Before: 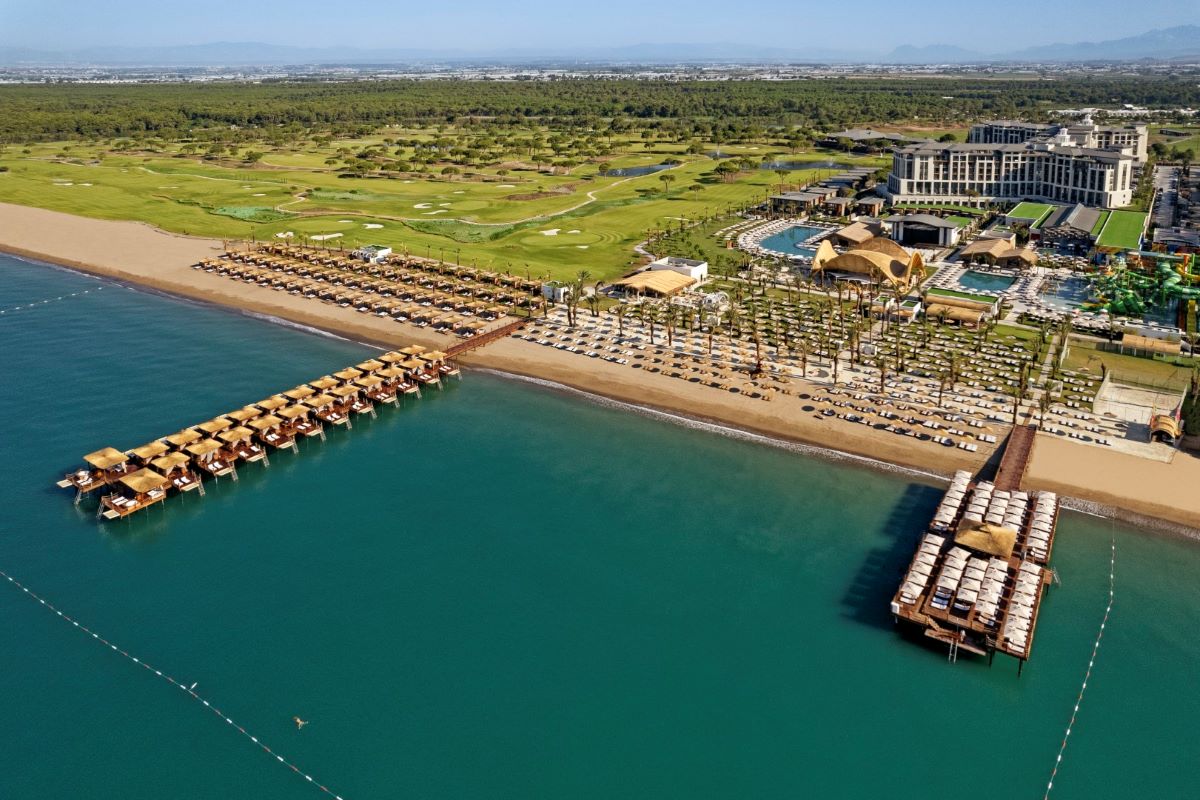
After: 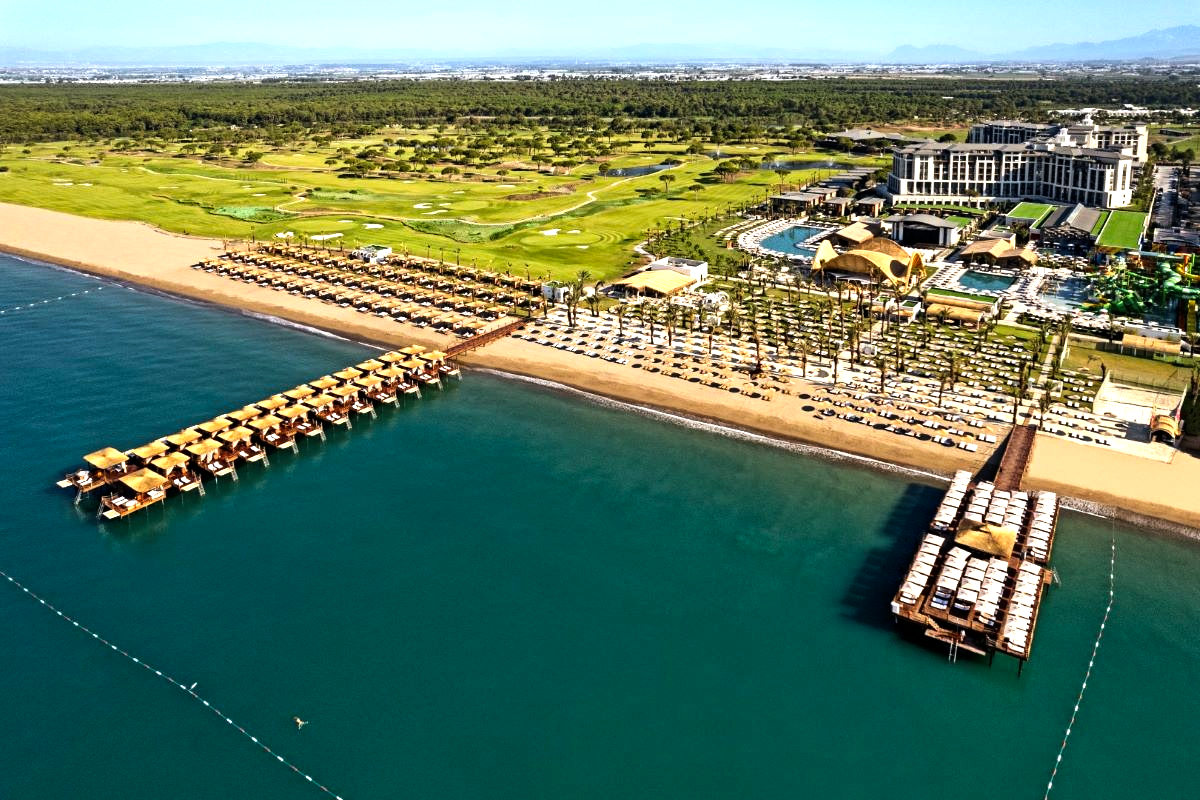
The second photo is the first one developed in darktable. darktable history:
contrast brightness saturation: contrast 0.04, saturation 0.16
tone equalizer: -8 EV -1.08 EV, -7 EV -1.01 EV, -6 EV -0.867 EV, -5 EV -0.578 EV, -3 EV 0.578 EV, -2 EV 0.867 EV, -1 EV 1.01 EV, +0 EV 1.08 EV, edges refinement/feathering 500, mask exposure compensation -1.57 EV, preserve details no
